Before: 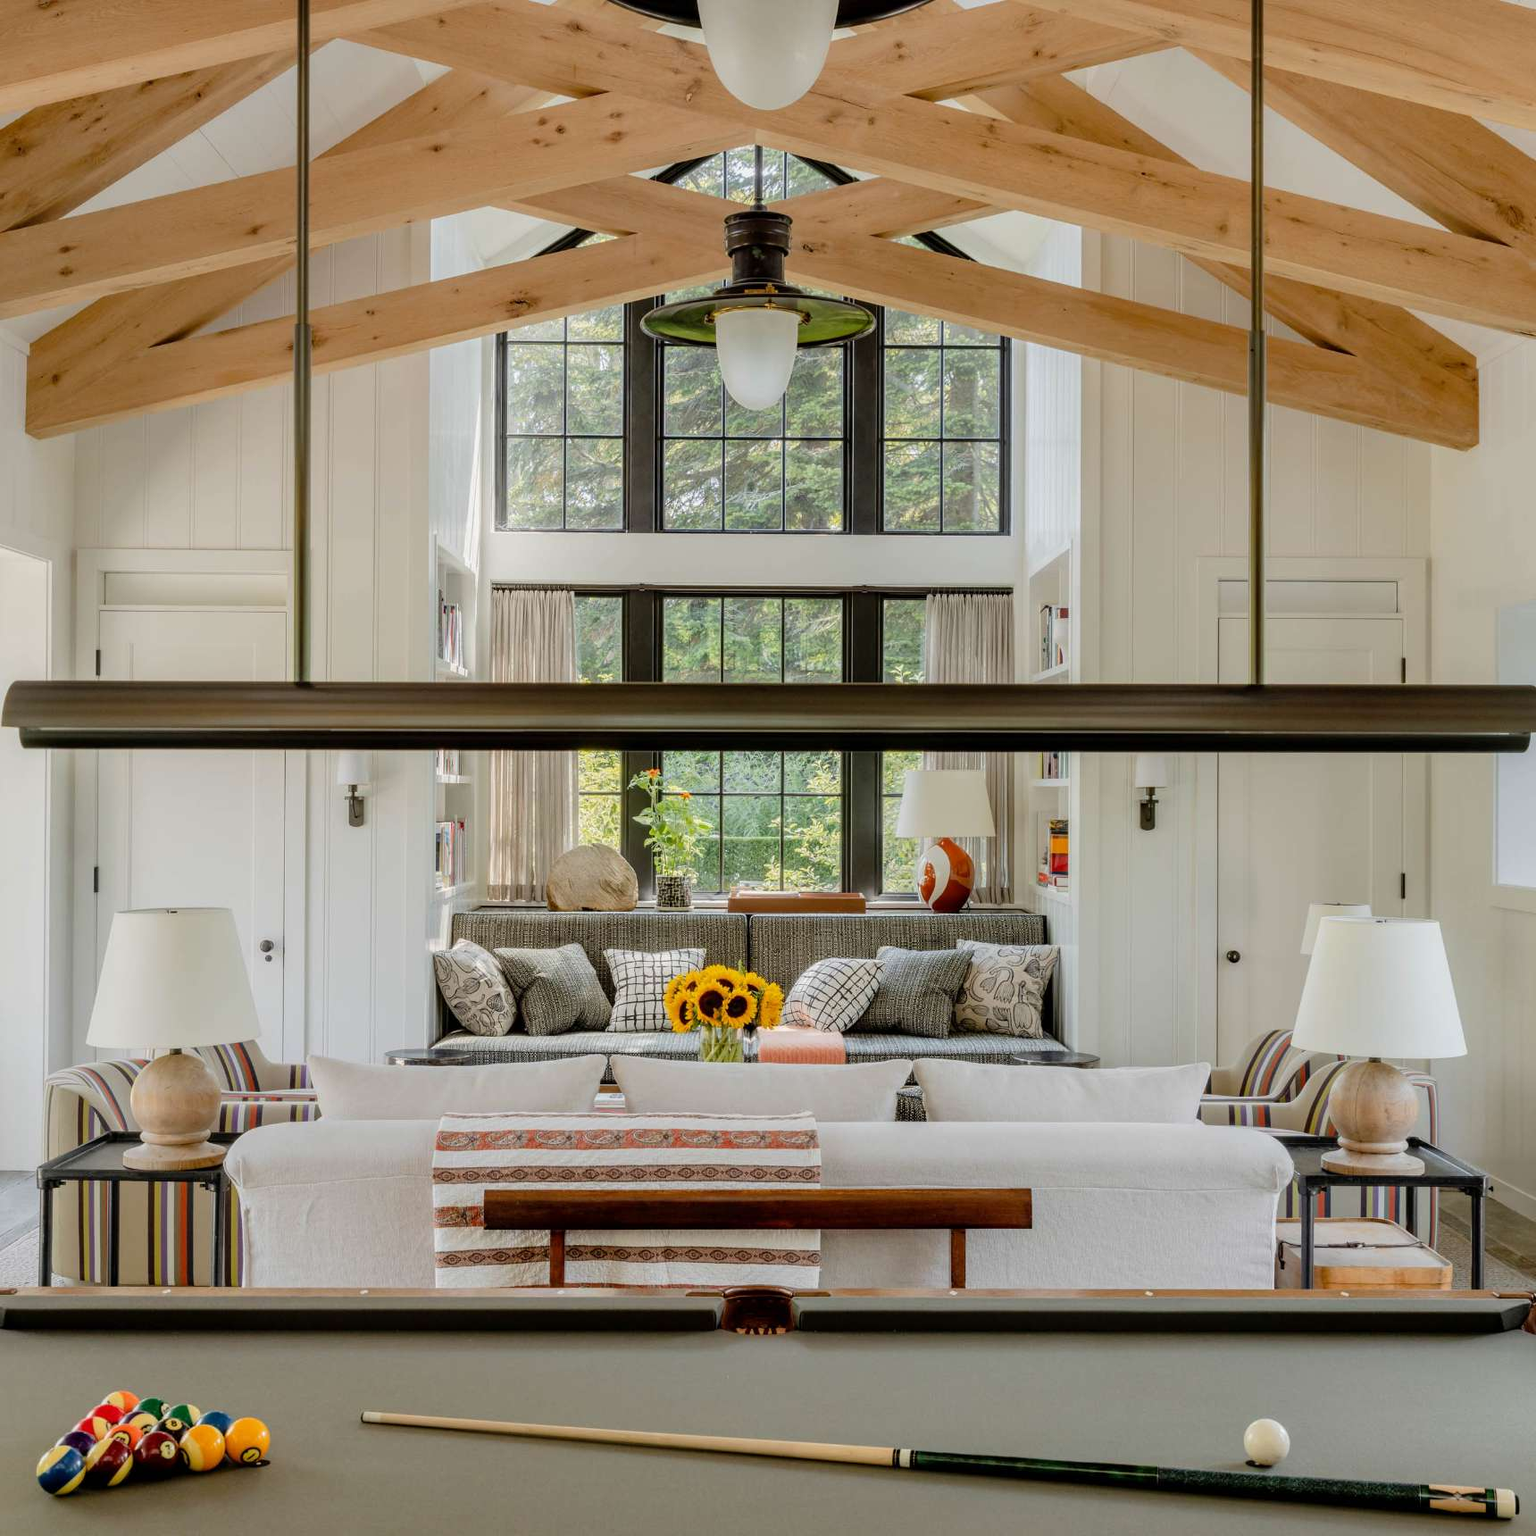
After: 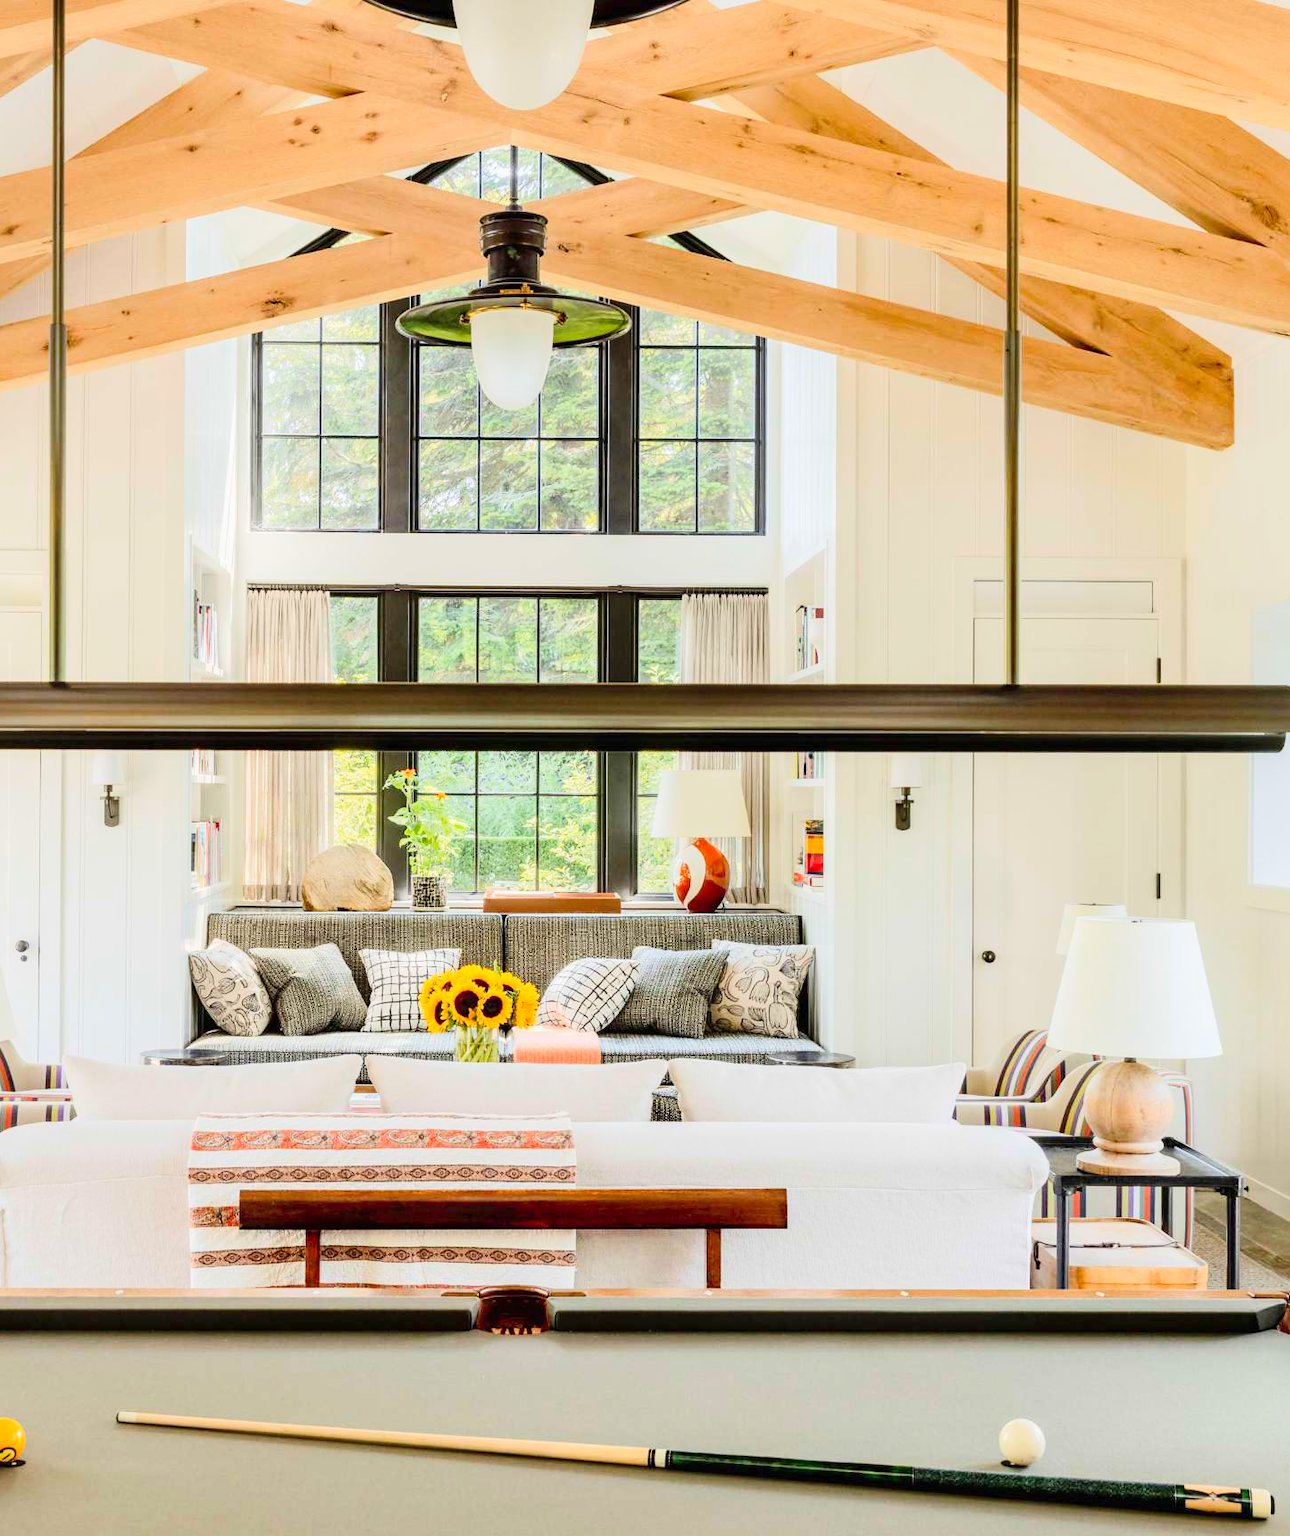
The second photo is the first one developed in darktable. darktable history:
crop: left 15.964%
tone curve: curves: ch0 [(0, 0) (0.003, 0.015) (0.011, 0.025) (0.025, 0.056) (0.044, 0.104) (0.069, 0.139) (0.1, 0.181) (0.136, 0.226) (0.177, 0.28) (0.224, 0.346) (0.277, 0.42) (0.335, 0.505) (0.399, 0.594) (0.468, 0.699) (0.543, 0.776) (0.623, 0.848) (0.709, 0.893) (0.801, 0.93) (0.898, 0.97) (1, 1)], color space Lab, linked channels, preserve colors none
